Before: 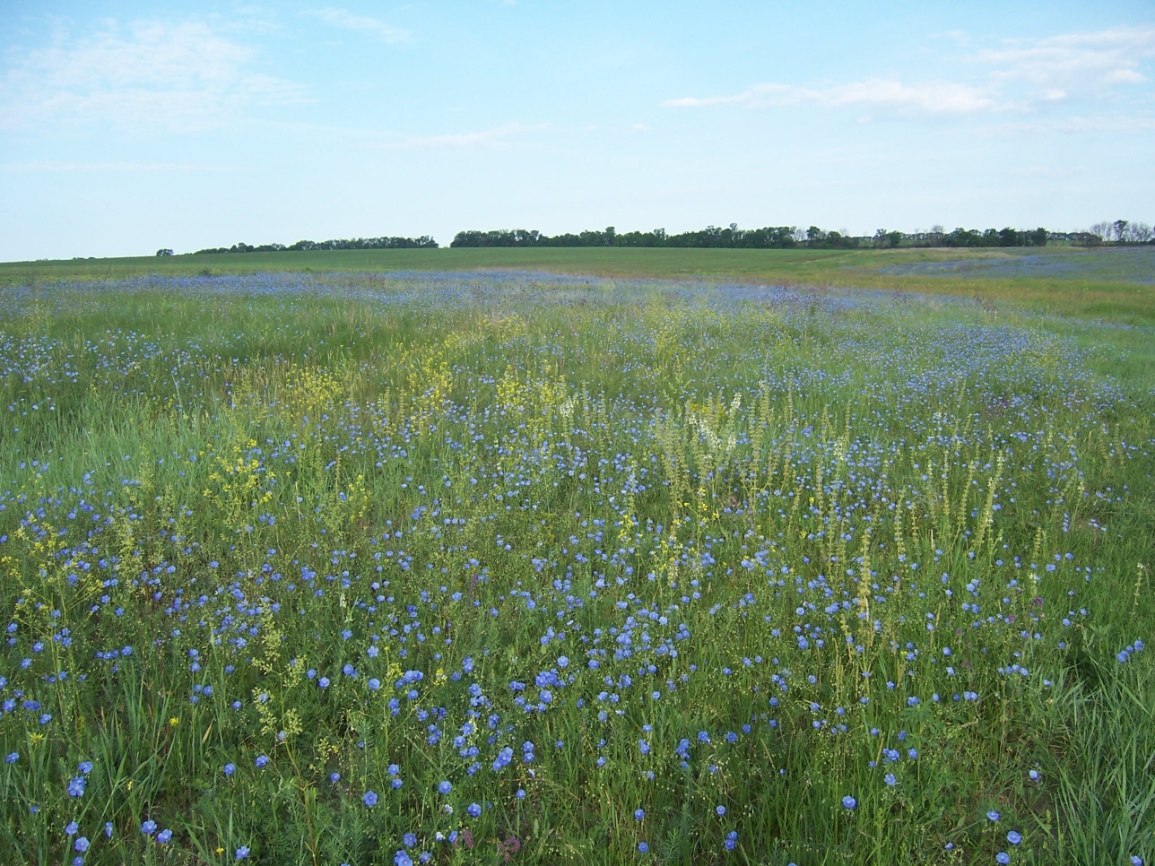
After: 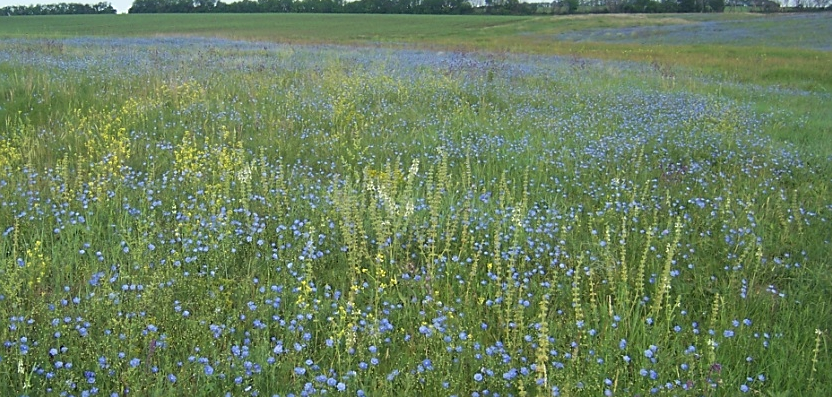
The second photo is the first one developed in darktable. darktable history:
sharpen: on, module defaults
crop and rotate: left 27.938%, top 27.046%, bottom 27.046%
